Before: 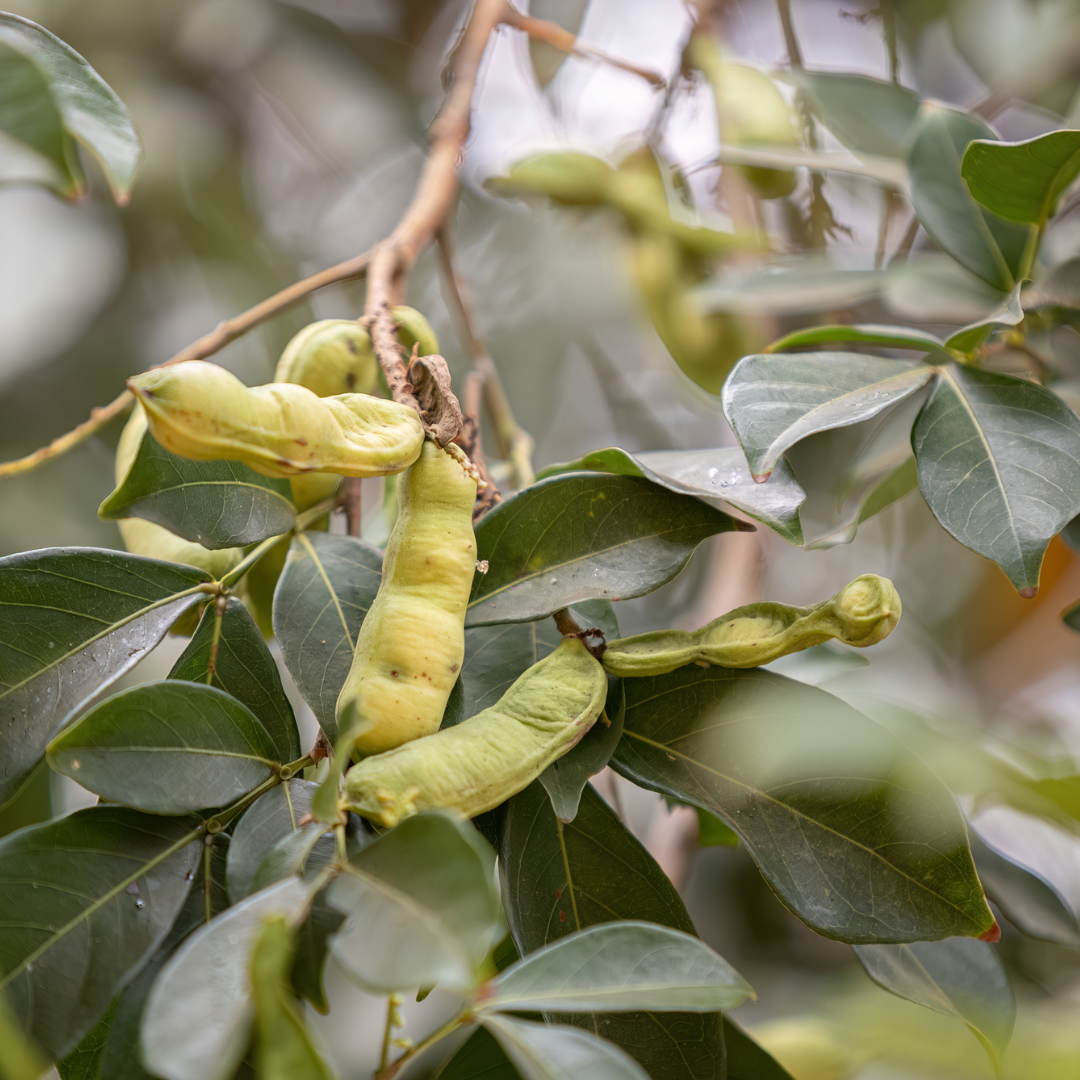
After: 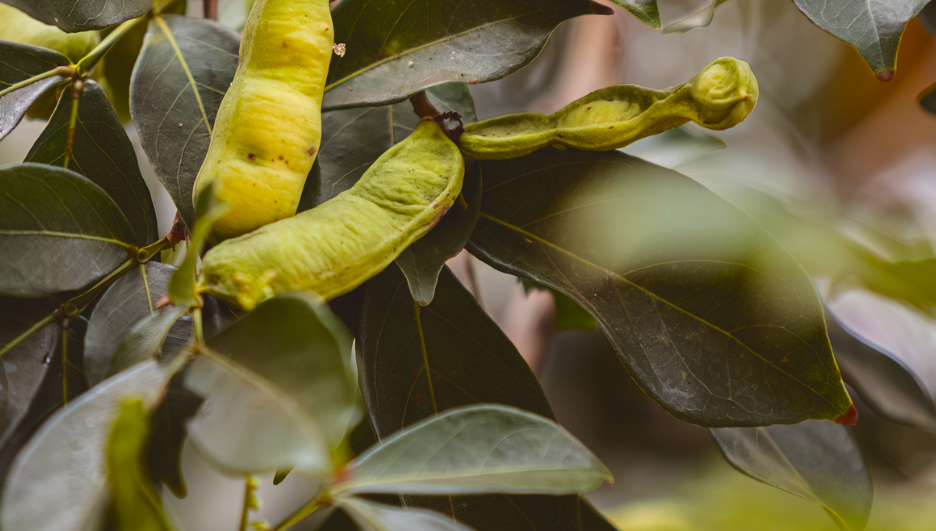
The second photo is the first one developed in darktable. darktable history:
crop and rotate: left 13.267%, top 47.958%, bottom 2.797%
color balance rgb: shadows lift › chroma 4.47%, shadows lift › hue 27.9°, highlights gain › luminance 14.8%, perceptual saturation grading › global saturation 36.947%, perceptual saturation grading › shadows 35.108%, perceptual brilliance grading › highlights 5.628%, perceptual brilliance grading › shadows -10.151%, global vibrance 20%
base curve: curves: ch0 [(0, 0) (0.073, 0.04) (0.157, 0.139) (0.492, 0.492) (0.758, 0.758) (1, 1)]
exposure: black level correction -0.037, exposure -0.498 EV, compensate highlight preservation false
